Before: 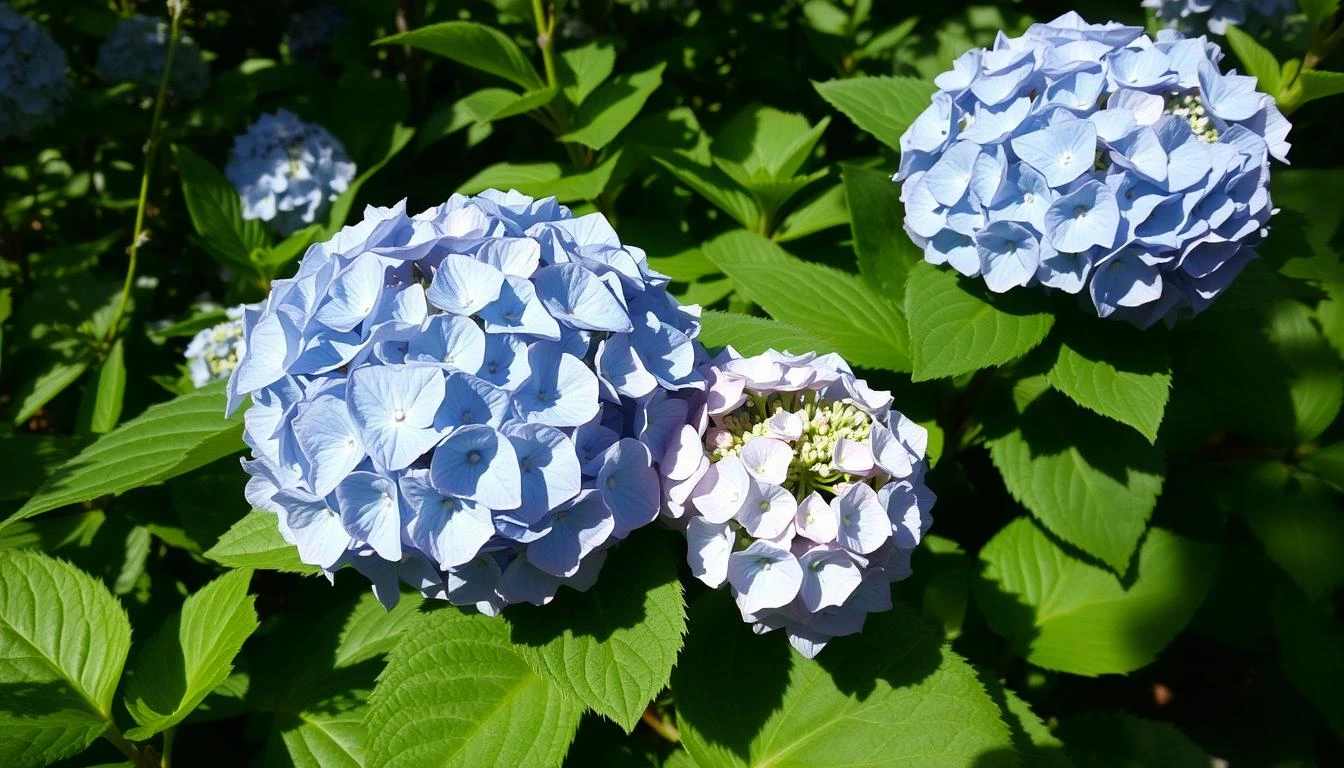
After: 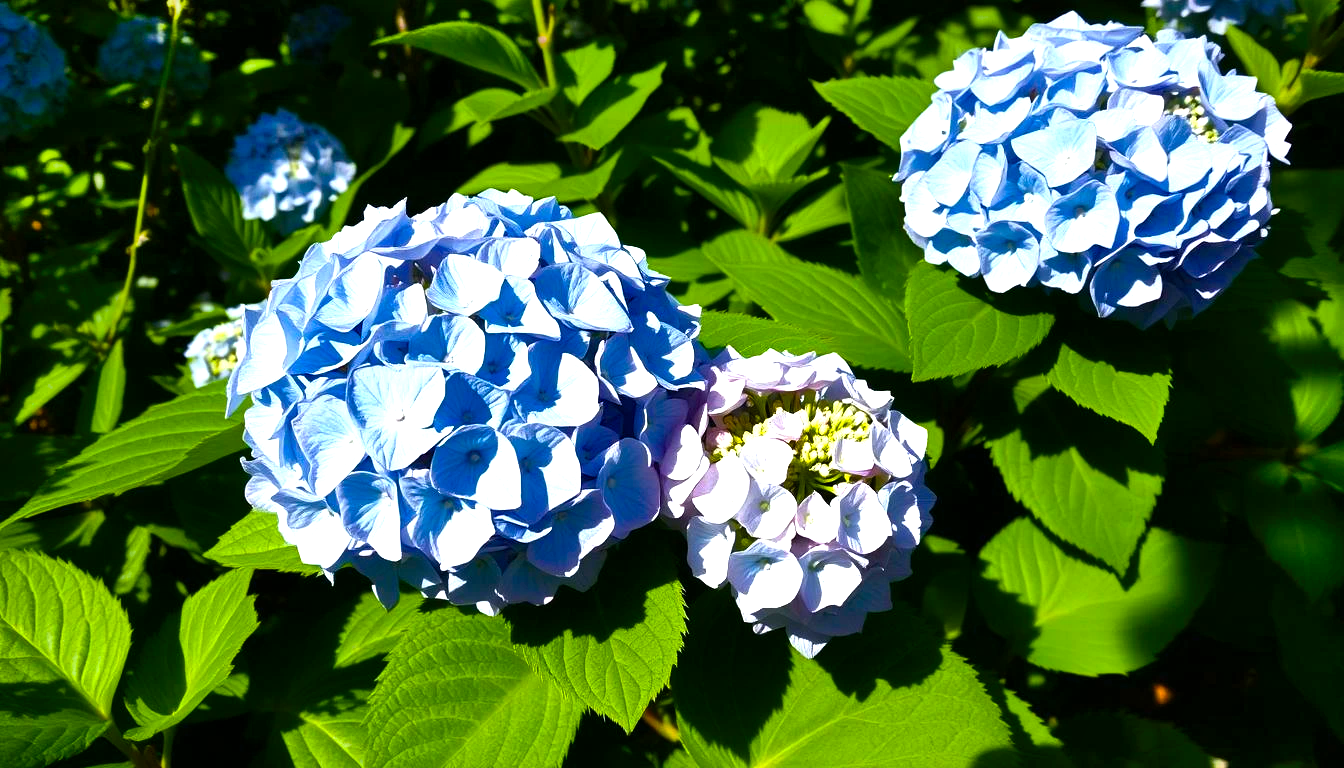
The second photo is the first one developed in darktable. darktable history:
shadows and highlights: white point adjustment 0.1, highlights -70, soften with gaussian
tone equalizer: on, module defaults
color balance rgb: linear chroma grading › global chroma 9%, perceptual saturation grading › global saturation 36%, perceptual saturation grading › shadows 35%, perceptual brilliance grading › global brilliance 21.21%, perceptual brilliance grading › shadows -35%, global vibrance 21.21%
